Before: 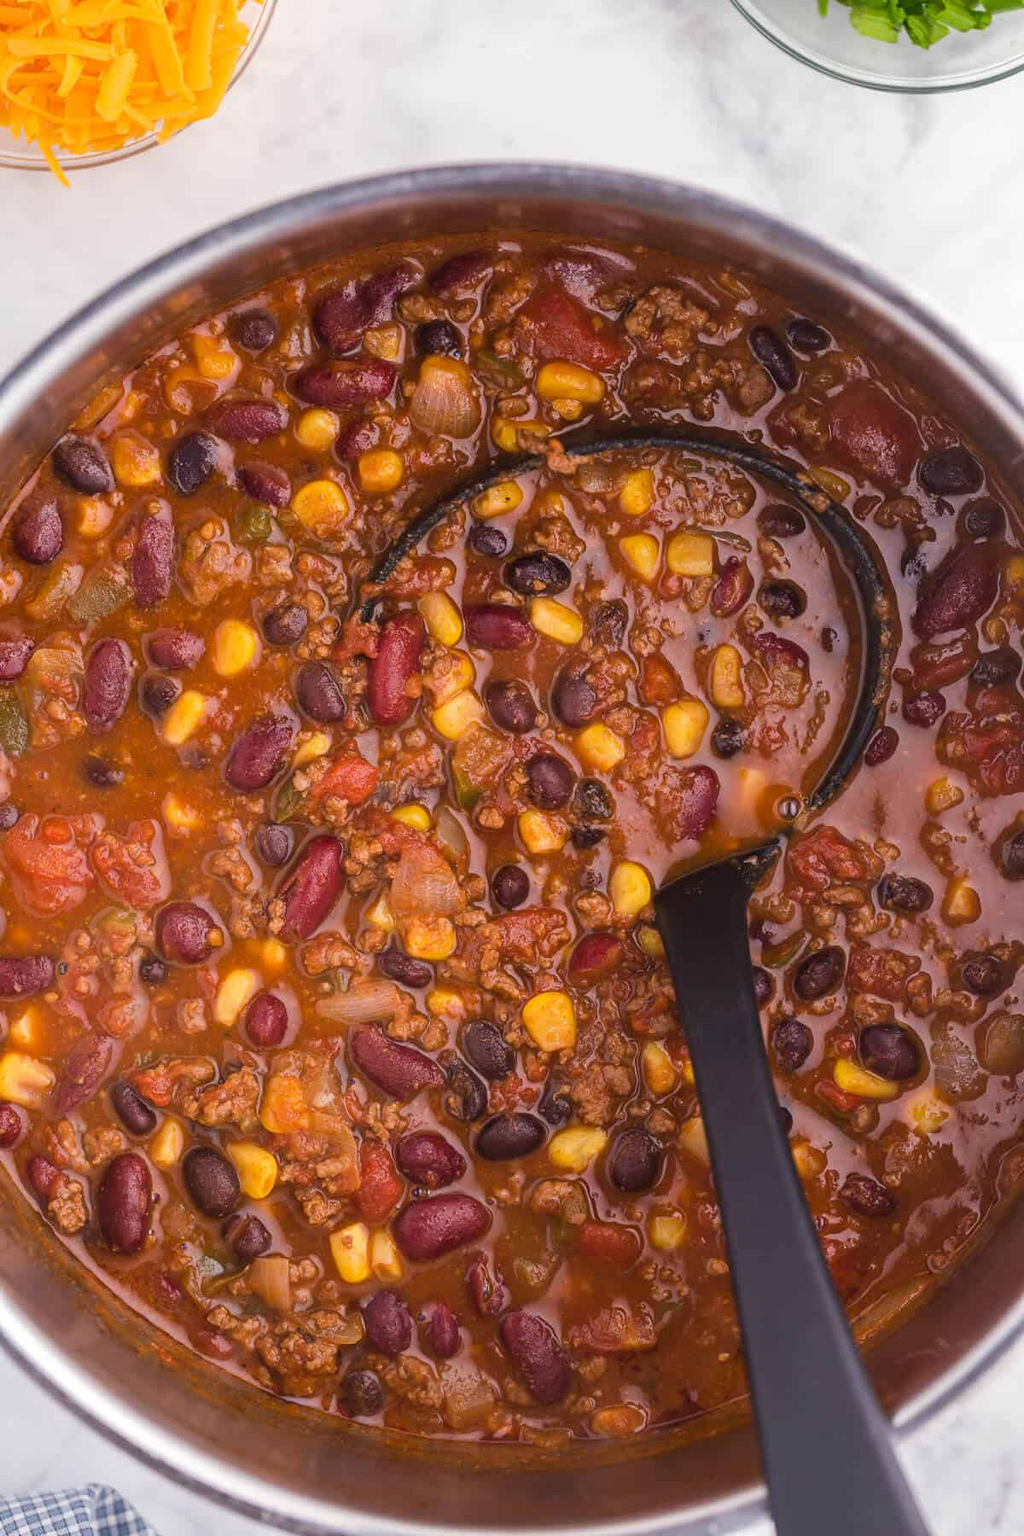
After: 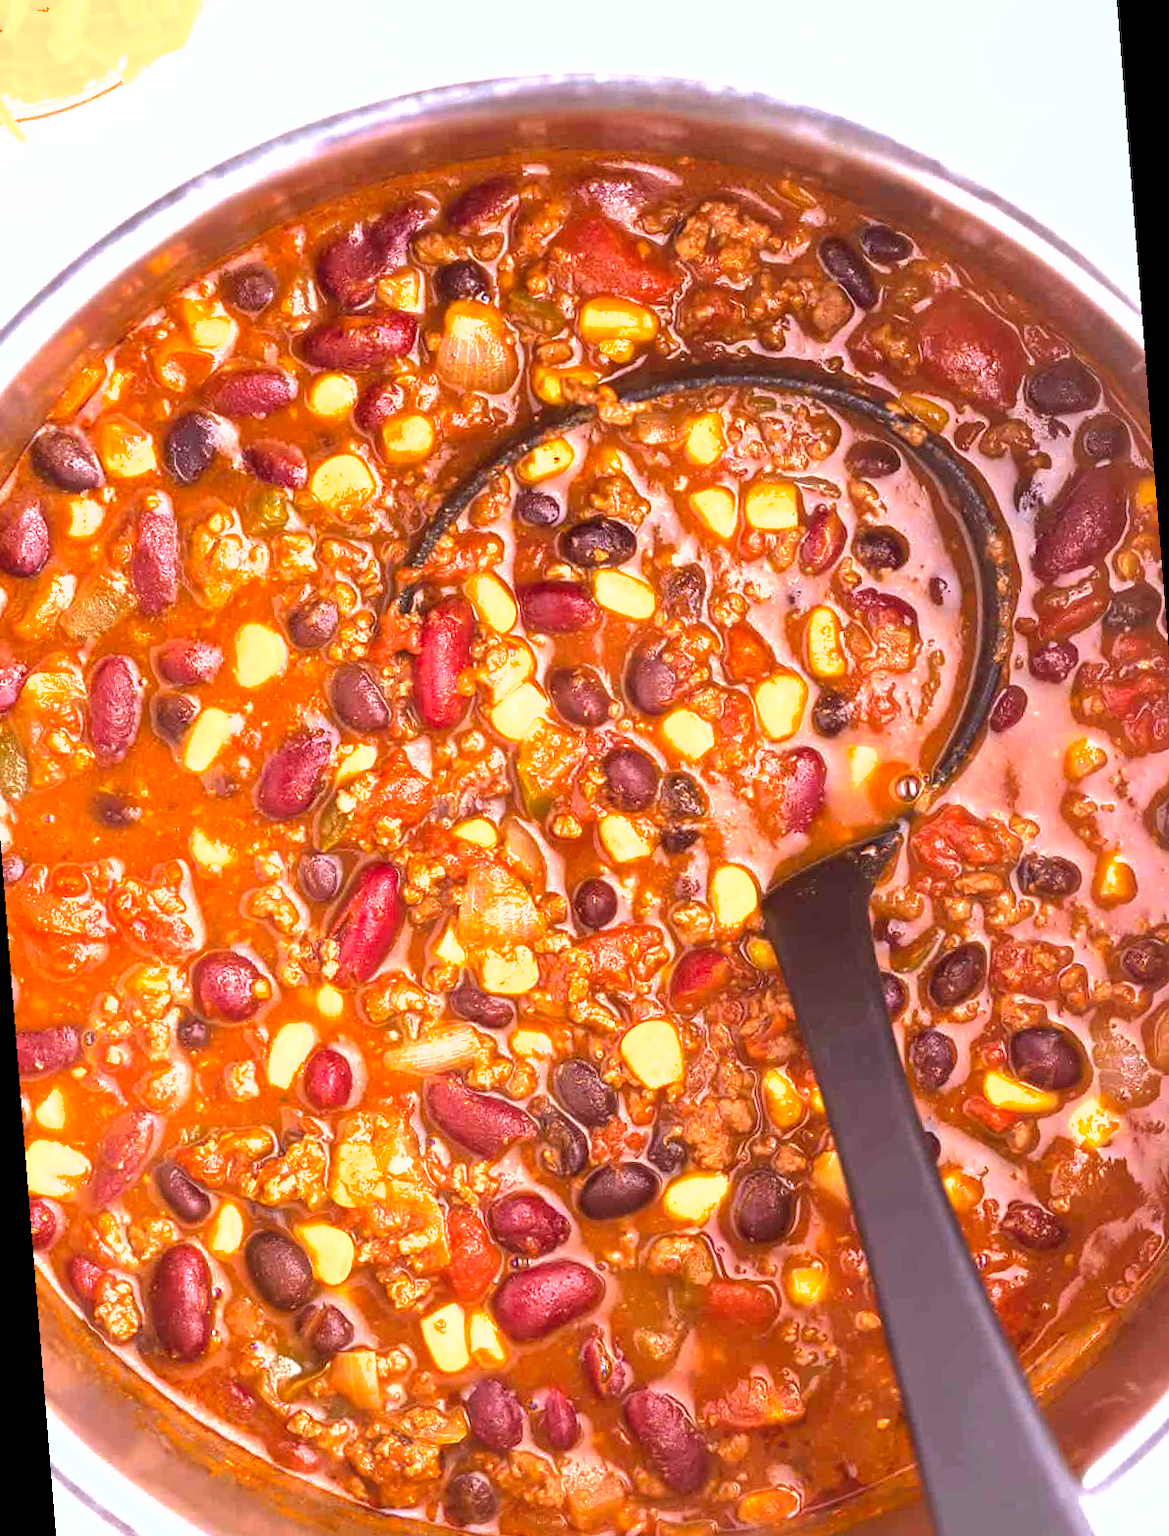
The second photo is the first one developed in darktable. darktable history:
shadows and highlights: on, module defaults
exposure: black level correction 0.001, exposure 1.719 EV, compensate exposure bias true, compensate highlight preservation false
rotate and perspective: rotation -4.57°, crop left 0.054, crop right 0.944, crop top 0.087, crop bottom 0.914
rgb levels: mode RGB, independent channels, levels [[0, 0.5, 1], [0, 0.521, 1], [0, 0.536, 1]]
